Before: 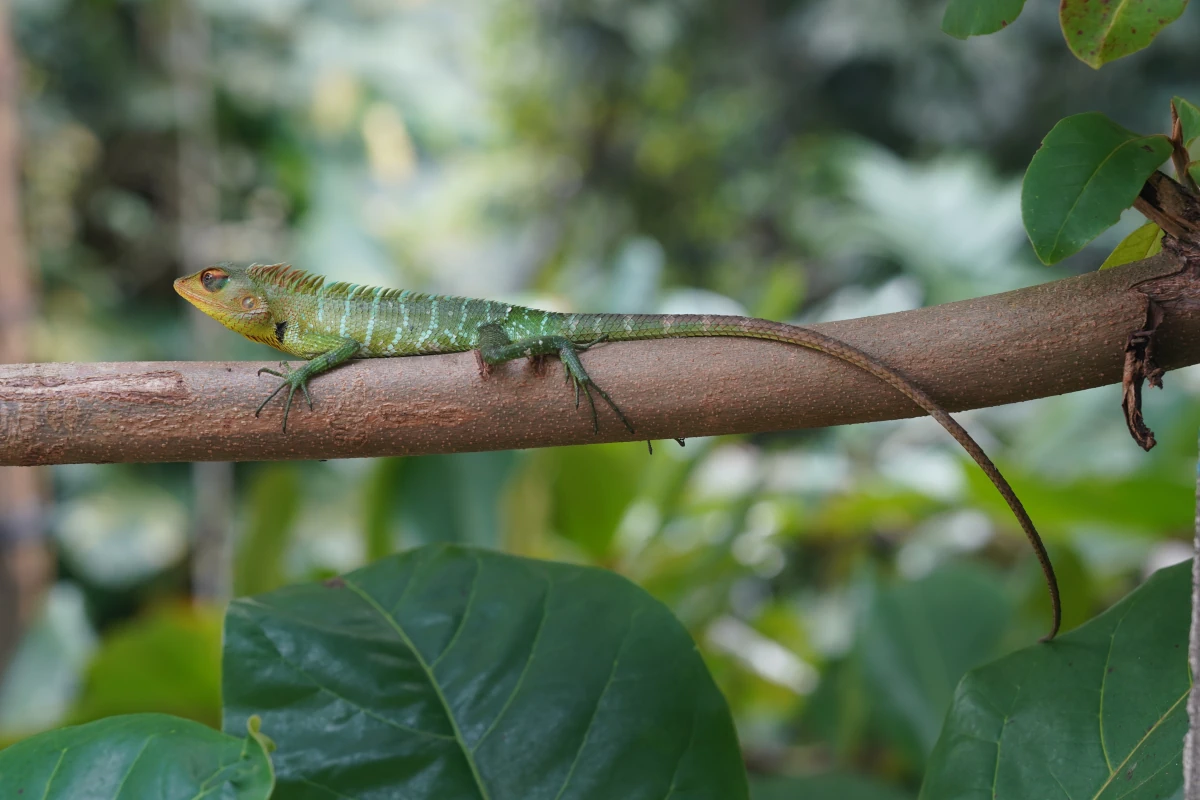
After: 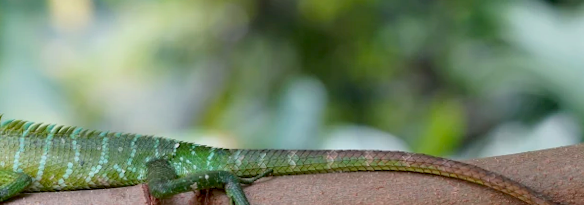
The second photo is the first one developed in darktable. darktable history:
color zones: curves: ch0 [(0, 0.613) (0.01, 0.613) (0.245, 0.448) (0.498, 0.529) (0.642, 0.665) (0.879, 0.777) (0.99, 0.613)]; ch1 [(0, 0) (0.143, 0) (0.286, 0) (0.429, 0) (0.571, 0) (0.714, 0) (0.857, 0)], mix -121.96%
white balance: emerald 1
crop: left 28.64%, top 16.832%, right 26.637%, bottom 58.055%
exposure: black level correction 0.012, compensate highlight preservation false
rotate and perspective: rotation 0.128°, lens shift (vertical) -0.181, lens shift (horizontal) -0.044, shear 0.001, automatic cropping off
shadows and highlights: soften with gaussian
